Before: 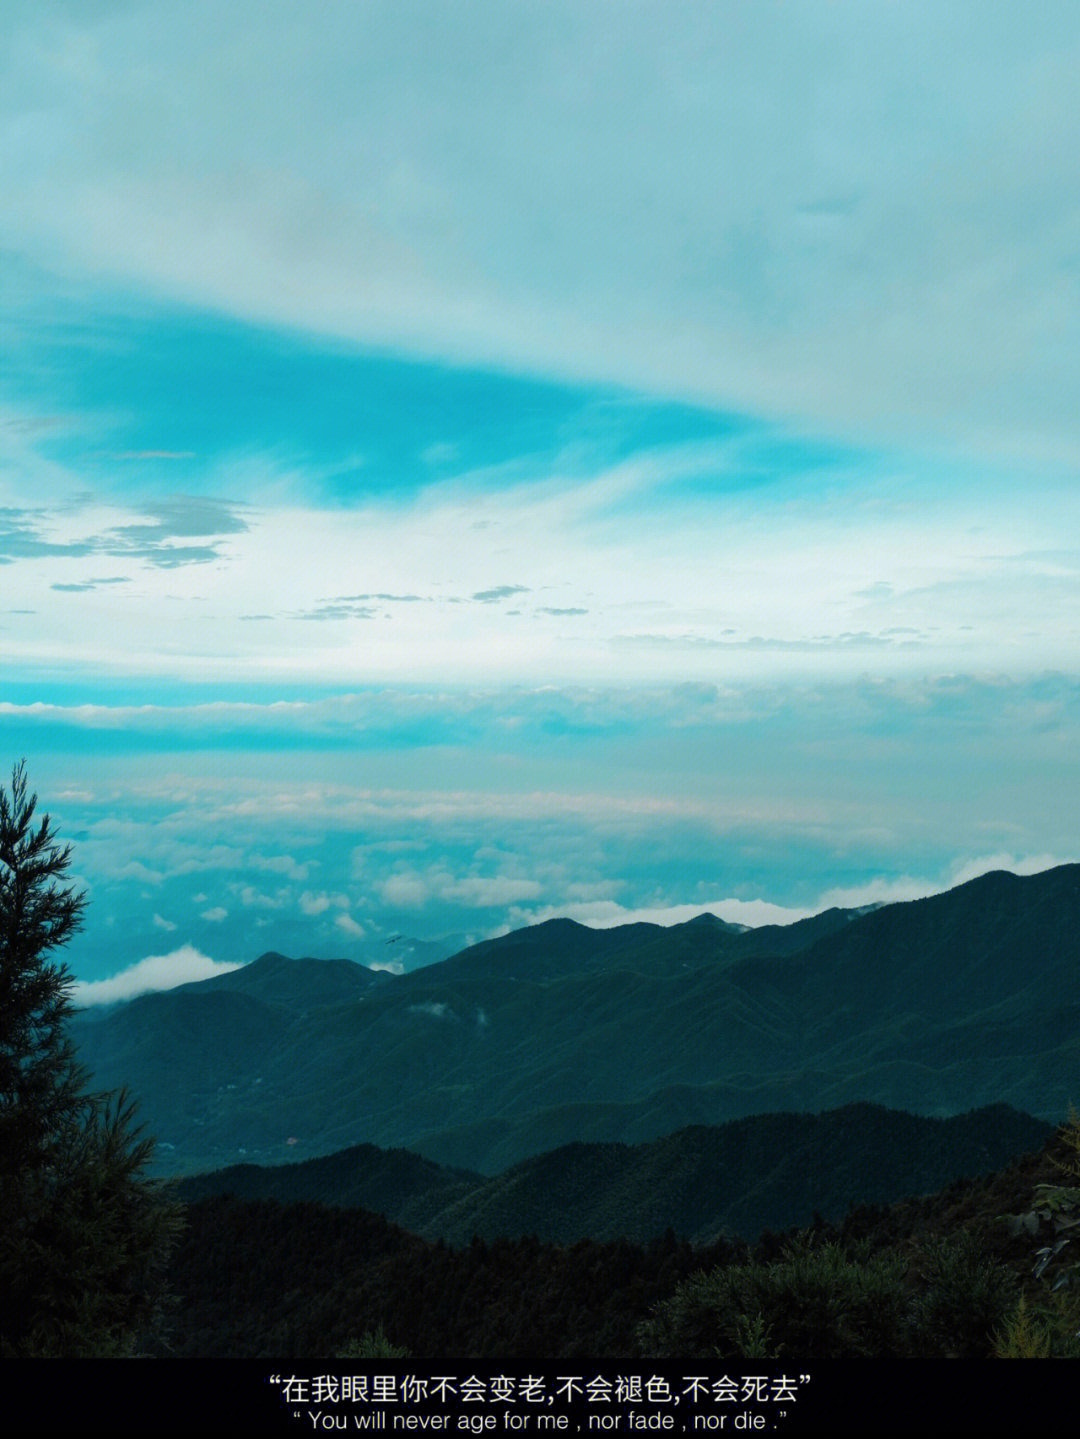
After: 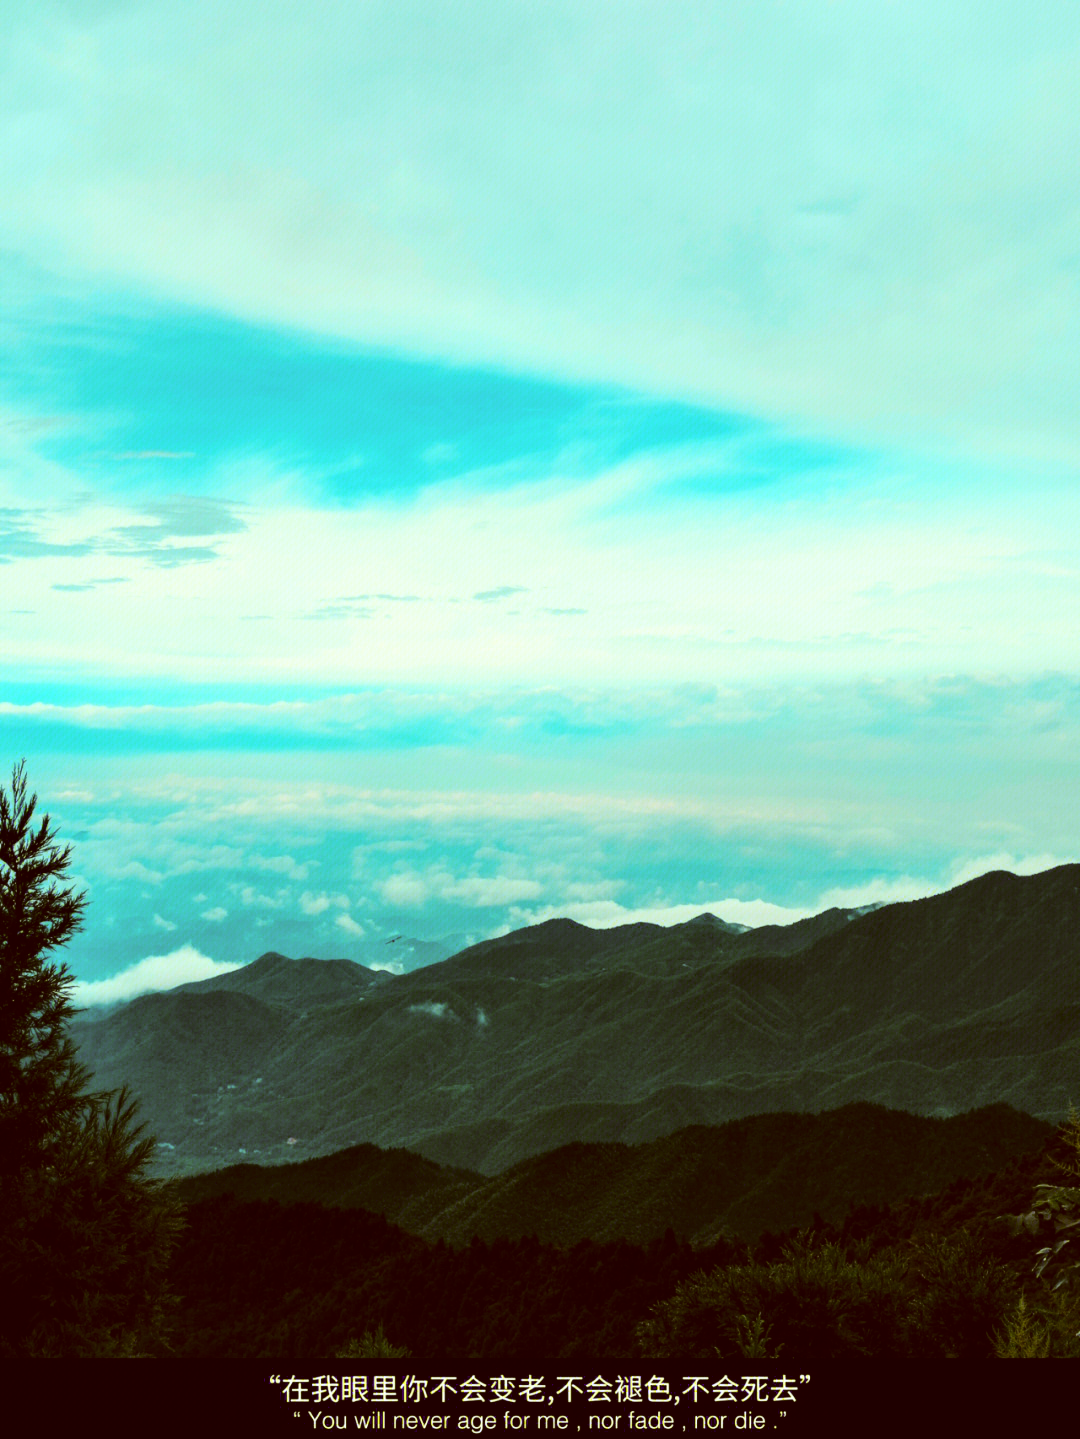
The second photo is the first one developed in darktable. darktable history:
local contrast: highlights 84%, shadows 79%
base curve: curves: ch0 [(0, 0) (0.028, 0.03) (0.121, 0.232) (0.46, 0.748) (0.859, 0.968) (1, 1)], exposure shift 0.01
color correction: highlights a* -6.24, highlights b* 9.54, shadows a* 10.01, shadows b* 23.22
